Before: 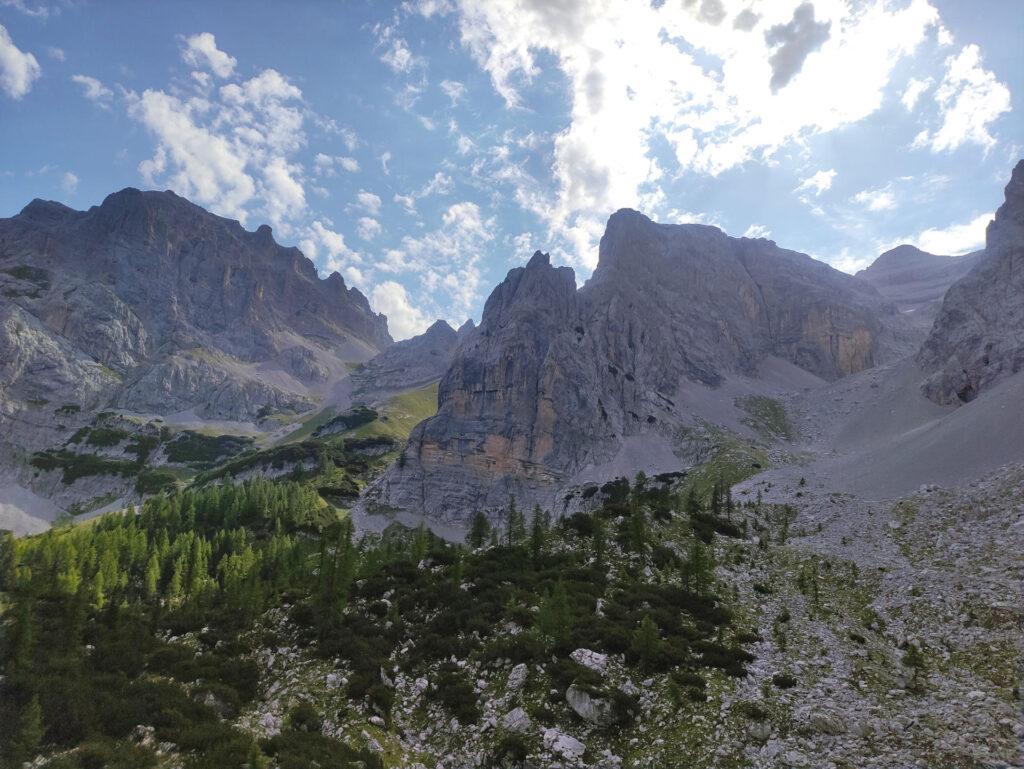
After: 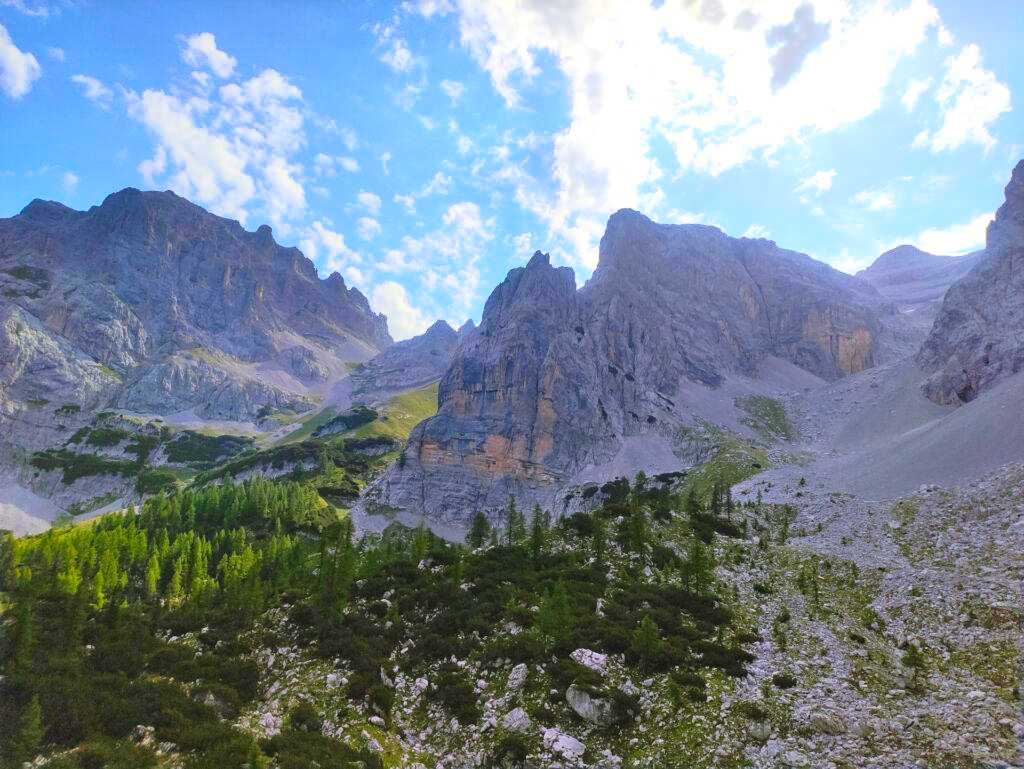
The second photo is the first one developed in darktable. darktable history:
tone equalizer: edges refinement/feathering 500, mask exposure compensation -1.57 EV, preserve details no
contrast brightness saturation: contrast 0.198, brightness 0.2, saturation 0.811
